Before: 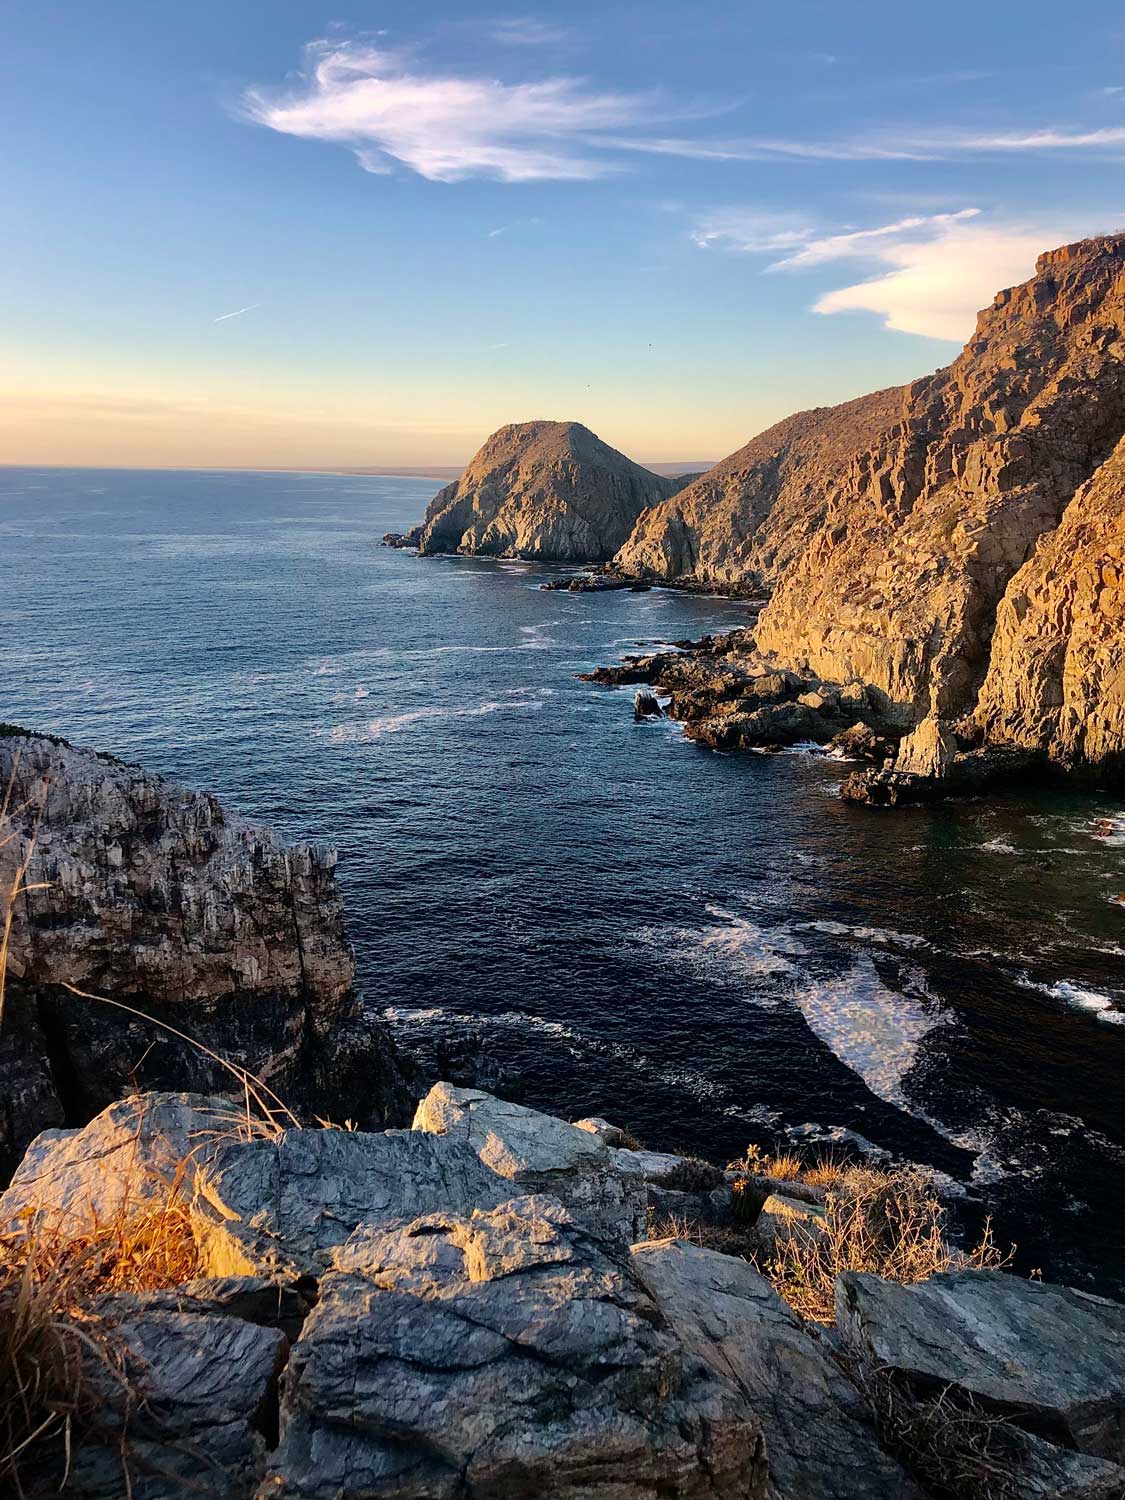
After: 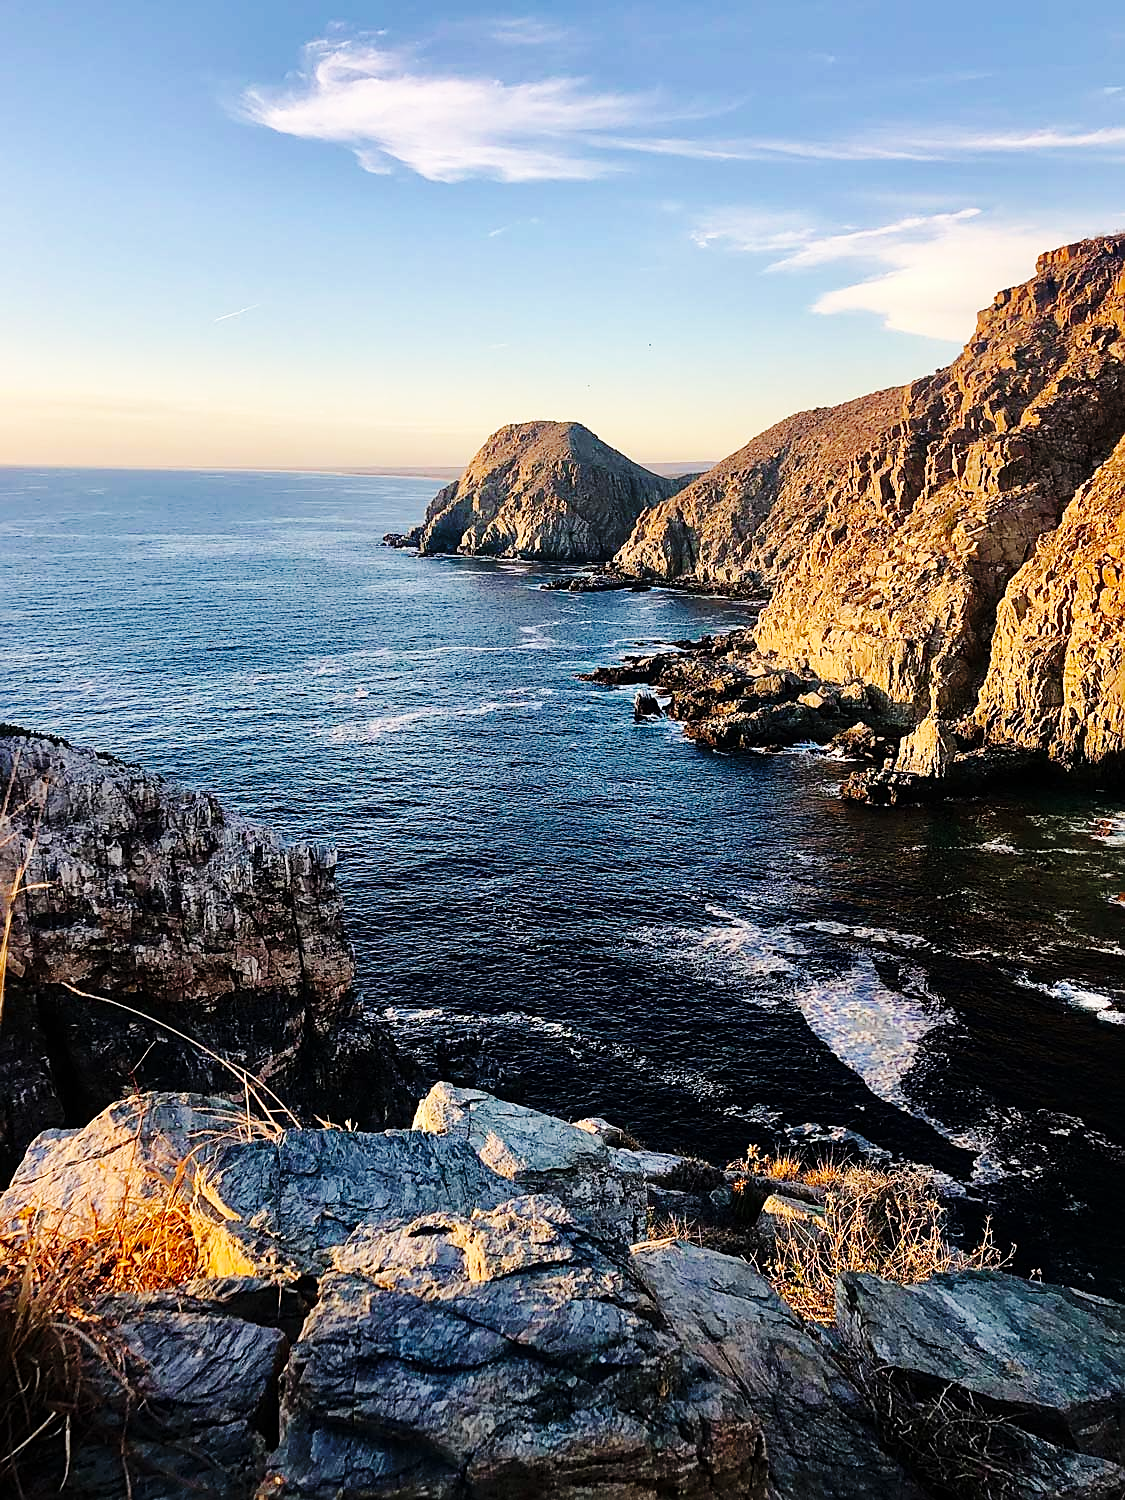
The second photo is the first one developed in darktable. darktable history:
sharpen: on, module defaults
base curve: curves: ch0 [(0, 0) (0.036, 0.025) (0.121, 0.166) (0.206, 0.329) (0.605, 0.79) (1, 1)], preserve colors none
